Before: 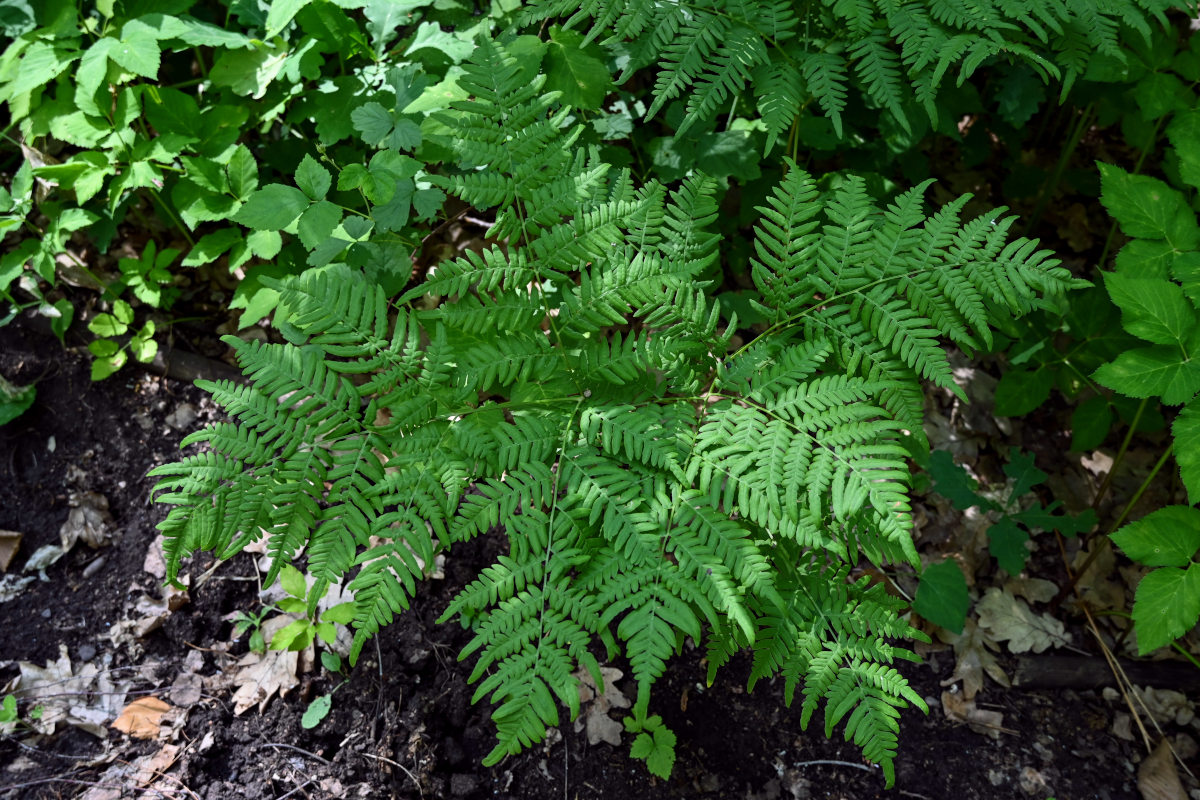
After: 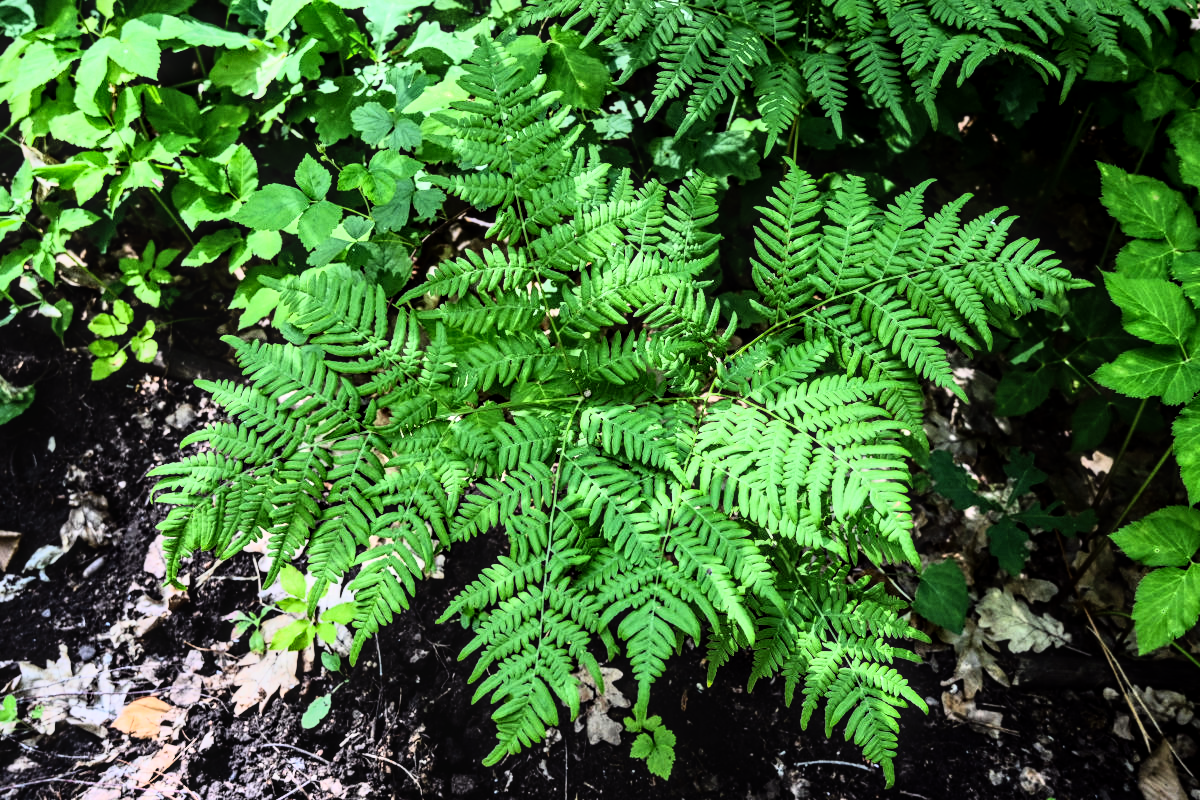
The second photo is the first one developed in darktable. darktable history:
local contrast: on, module defaults
rgb curve: curves: ch0 [(0, 0) (0.21, 0.15) (0.24, 0.21) (0.5, 0.75) (0.75, 0.96) (0.89, 0.99) (1, 1)]; ch1 [(0, 0.02) (0.21, 0.13) (0.25, 0.2) (0.5, 0.67) (0.75, 0.9) (0.89, 0.97) (1, 1)]; ch2 [(0, 0.02) (0.21, 0.13) (0.25, 0.2) (0.5, 0.67) (0.75, 0.9) (0.89, 0.97) (1, 1)], compensate middle gray true
